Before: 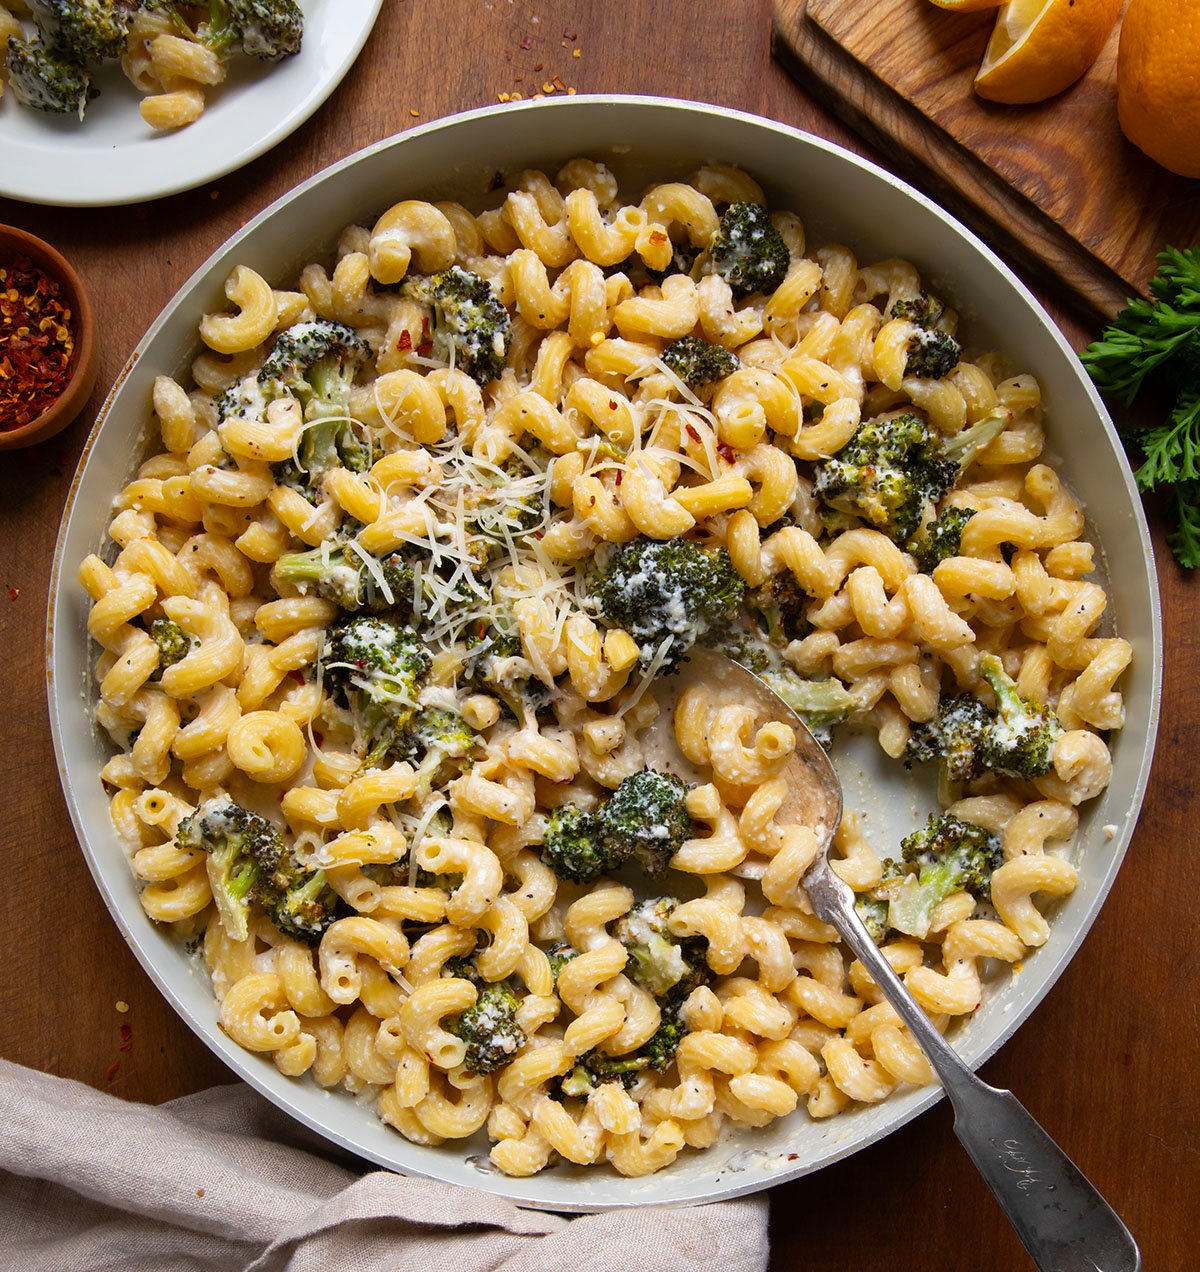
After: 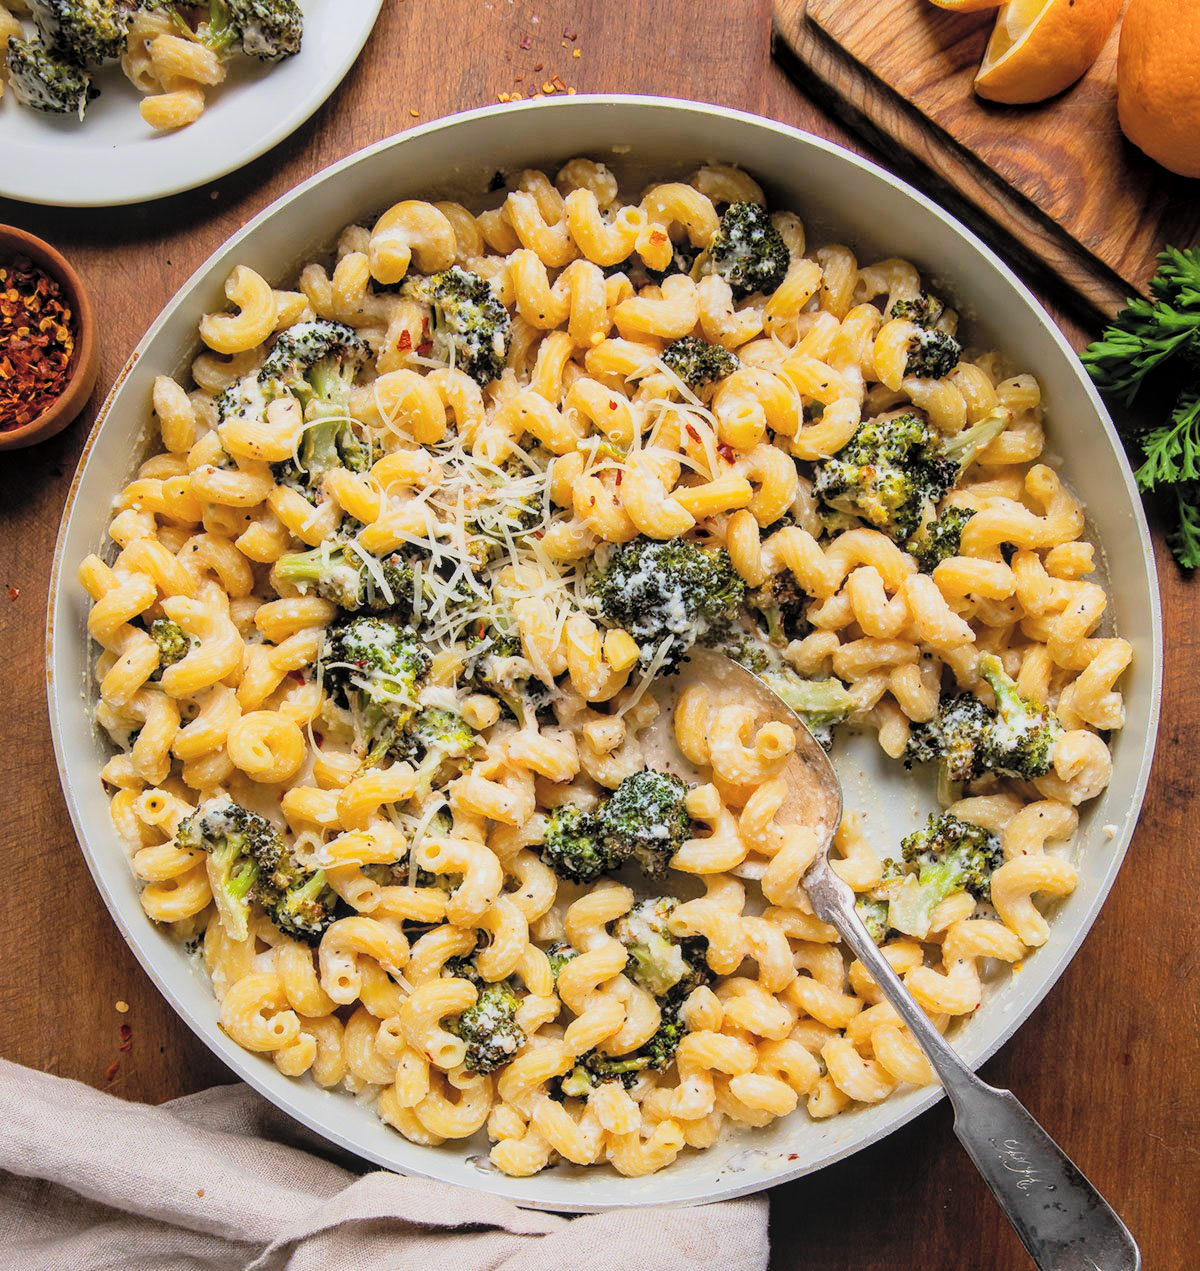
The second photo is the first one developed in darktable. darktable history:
crop: bottom 0.06%
filmic rgb: black relative exposure -7.65 EV, white relative exposure 4.56 EV, hardness 3.61
local contrast: on, module defaults
contrast brightness saturation: contrast 0.097, brightness 0.302, saturation 0.136
